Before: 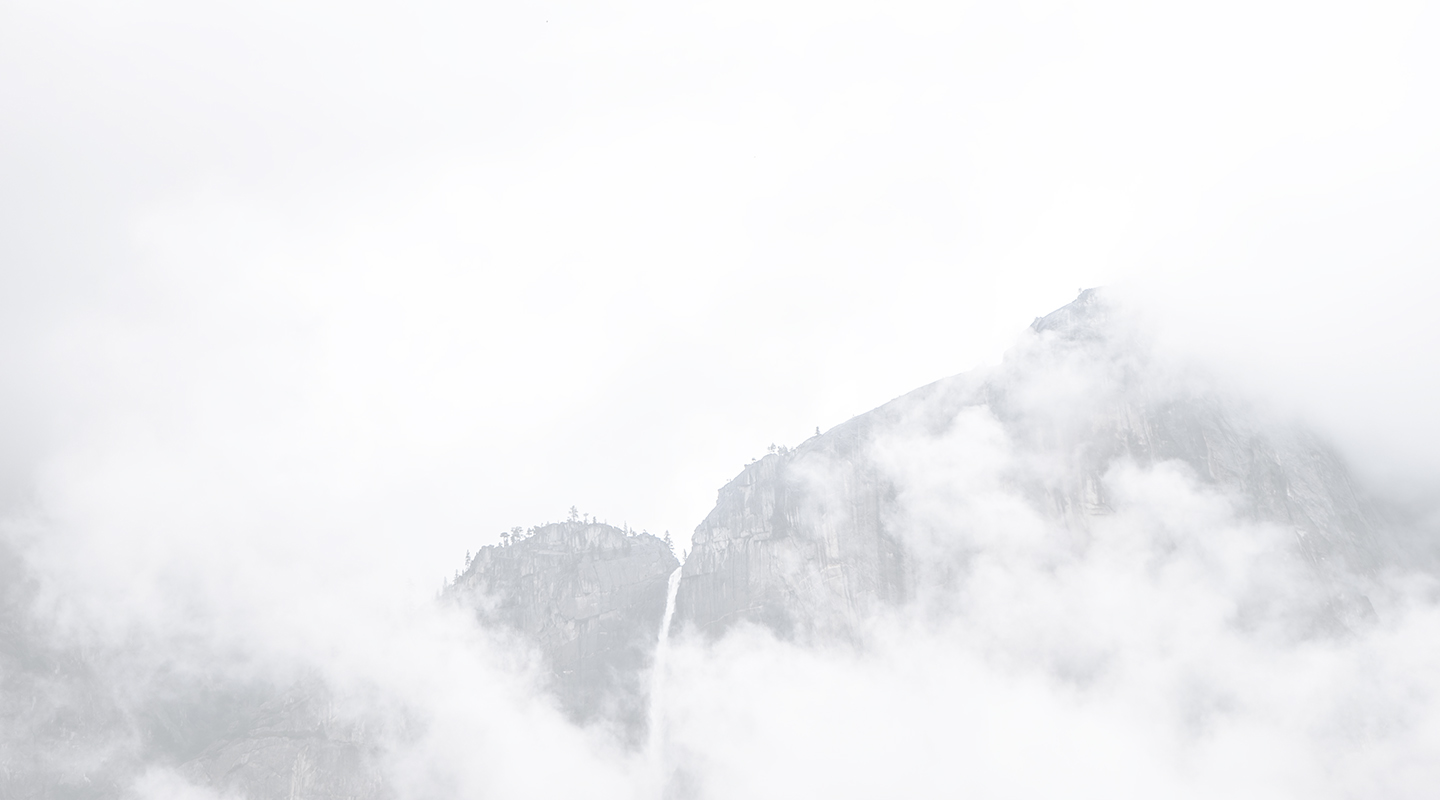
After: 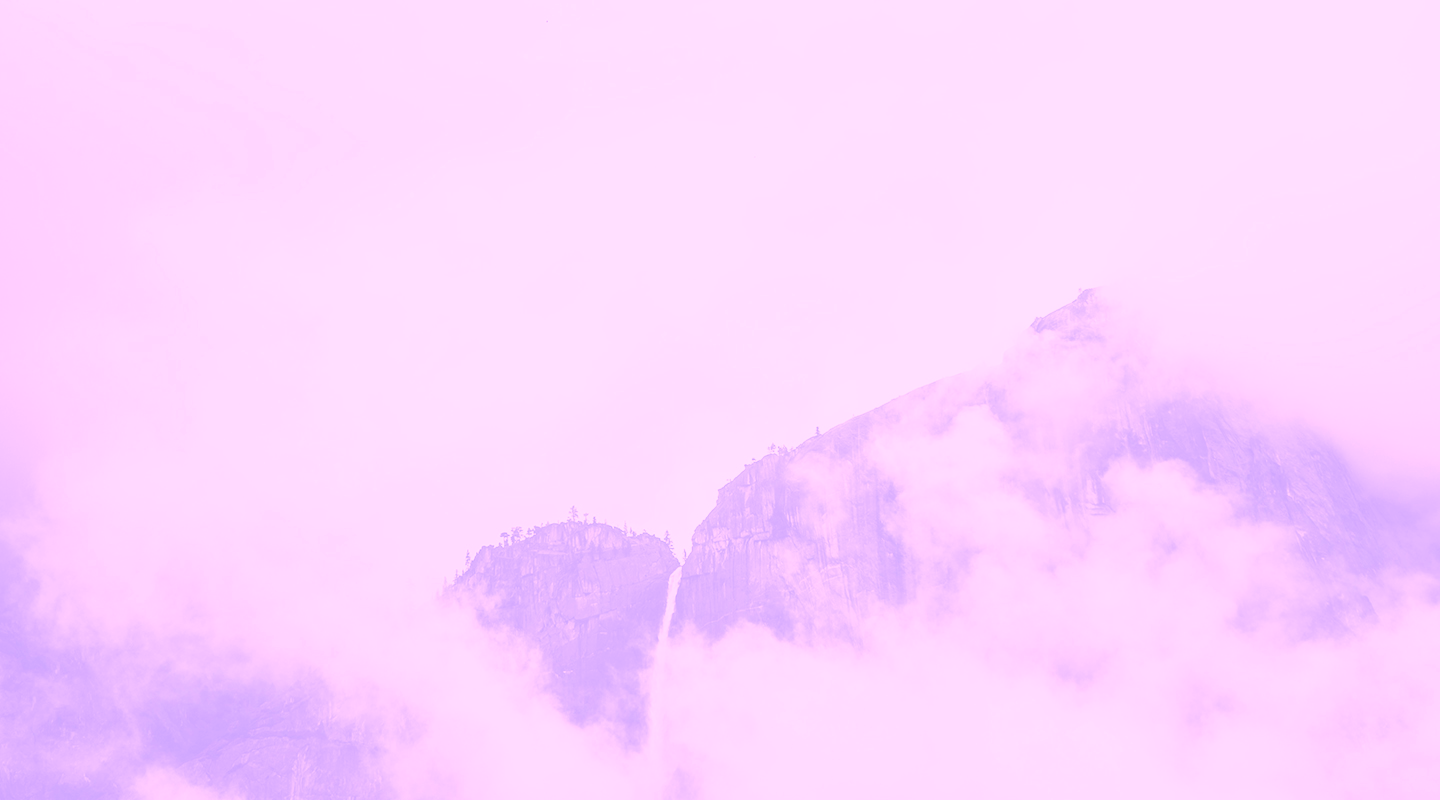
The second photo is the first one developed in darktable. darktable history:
color calibration: illuminant custom, x 0.38, y 0.481, temperature 4457.76 K
